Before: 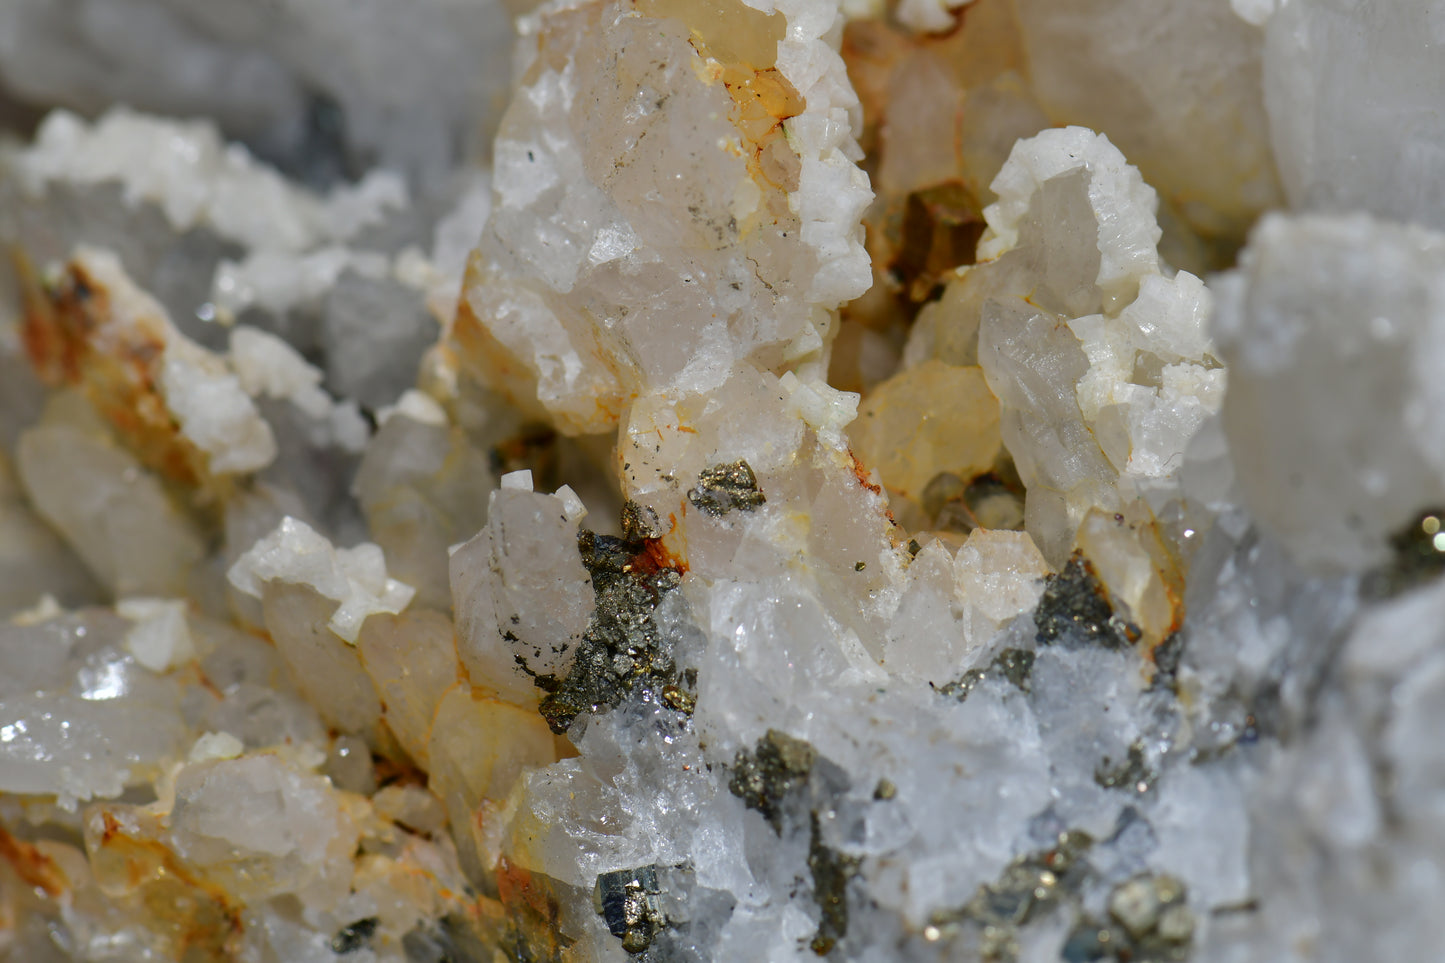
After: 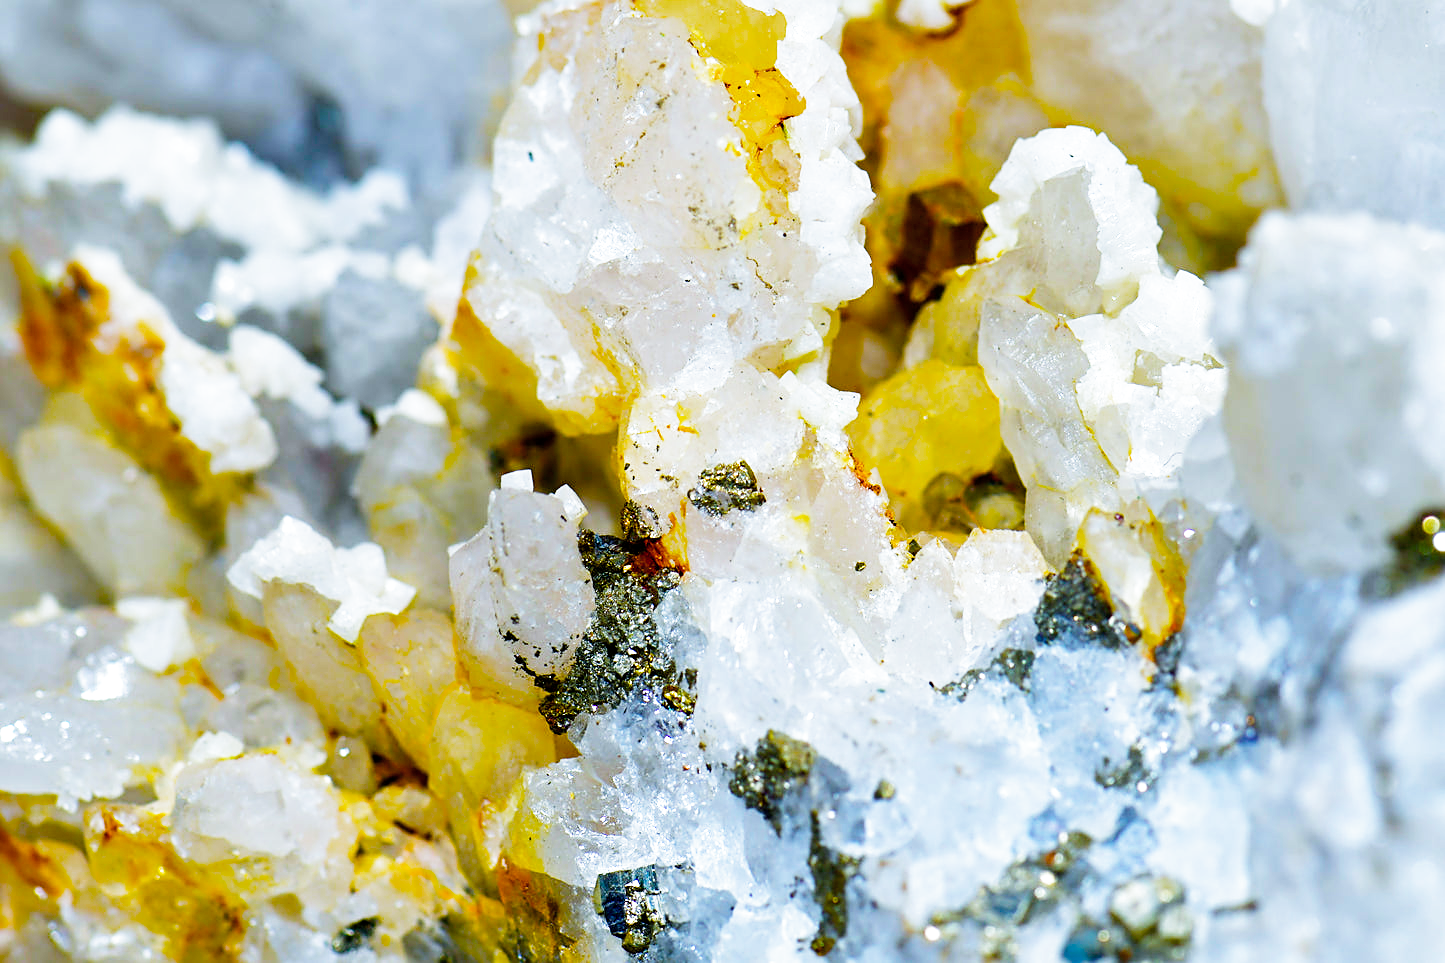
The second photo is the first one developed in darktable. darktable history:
sharpen: on, module defaults
color correction: saturation 0.85
color balance rgb: linear chroma grading › global chroma 25%, perceptual saturation grading › global saturation 40%, perceptual brilliance grading › global brilliance 30%, global vibrance 40%
white balance: red 0.924, blue 1.095
filmic rgb: middle gray luminance 12.74%, black relative exposure -10.13 EV, white relative exposure 3.47 EV, threshold 6 EV, target black luminance 0%, hardness 5.74, latitude 44.69%, contrast 1.221, highlights saturation mix 5%, shadows ↔ highlights balance 26.78%, add noise in highlights 0, preserve chrominance no, color science v3 (2019), use custom middle-gray values true, iterations of high-quality reconstruction 0, contrast in highlights soft, enable highlight reconstruction true
